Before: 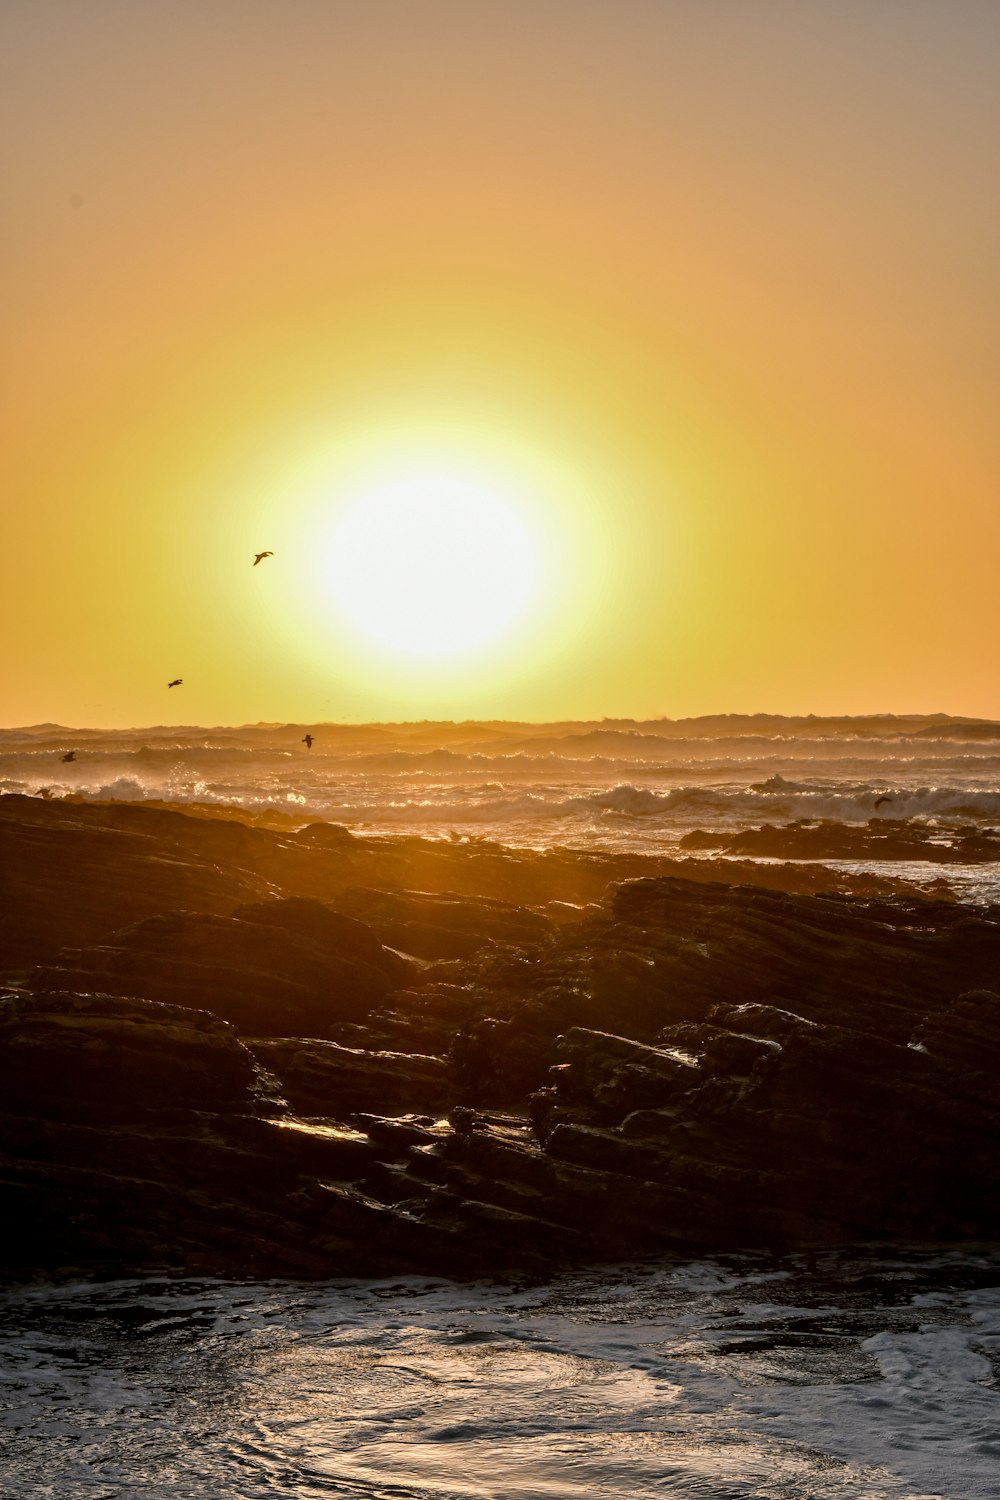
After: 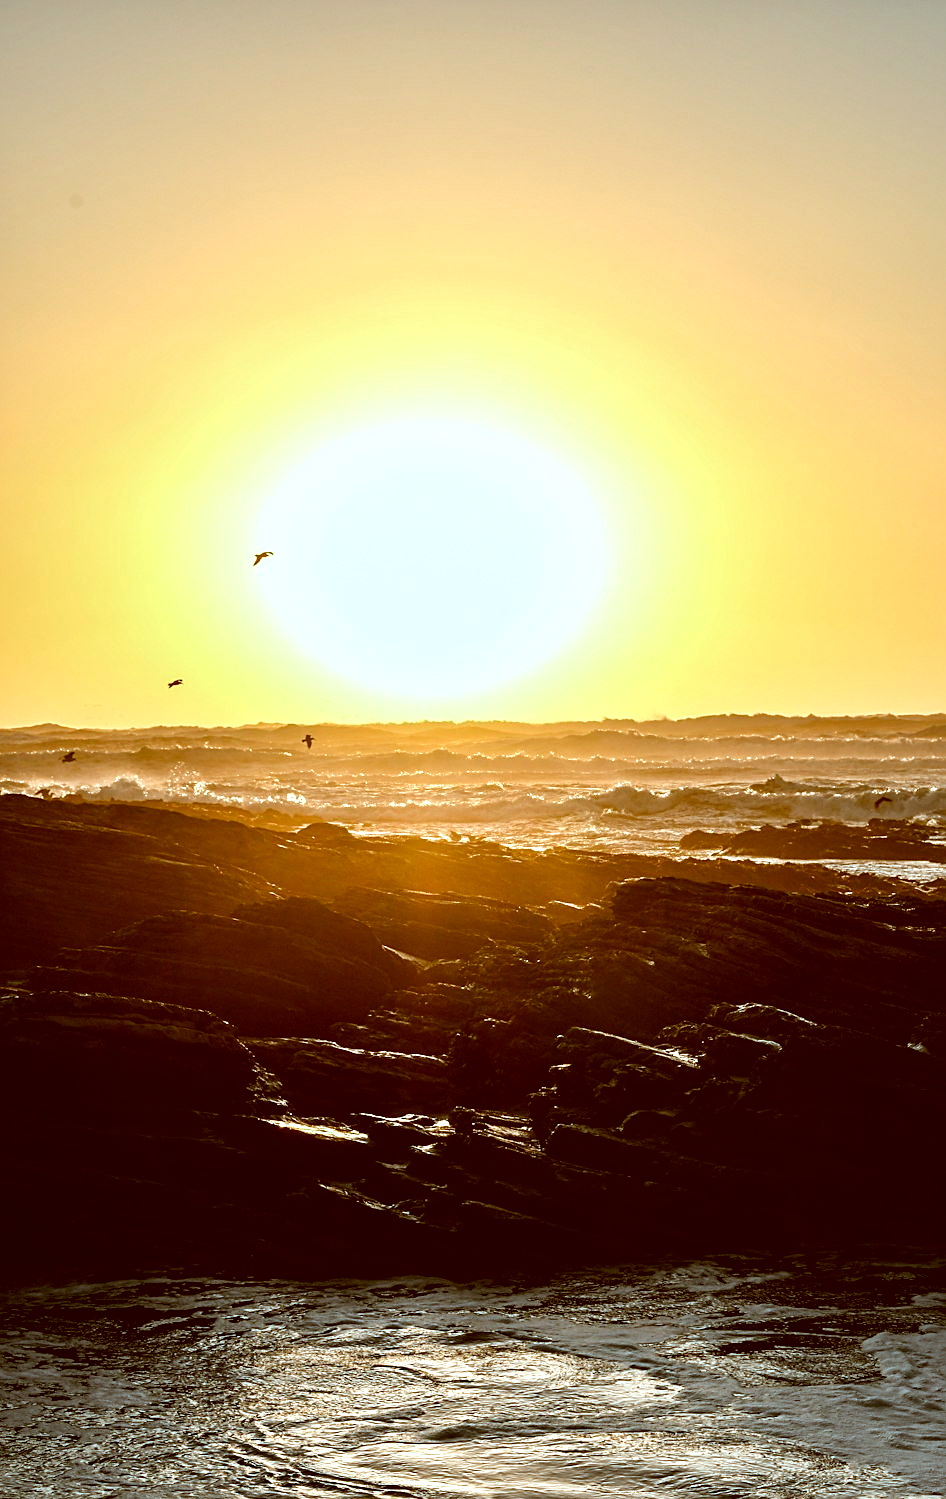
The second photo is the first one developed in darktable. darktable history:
crop and rotate: left 0%, right 5.357%
color correction: highlights a* -15.09, highlights b* -16.95, shadows a* 10.05, shadows b* 29.92
tone equalizer: -8 EV -0.738 EV, -7 EV -0.731 EV, -6 EV -0.63 EV, -5 EV -0.361 EV, -3 EV 0.367 EV, -2 EV 0.6 EV, -1 EV 0.683 EV, +0 EV 0.727 EV
sharpen: on, module defaults
